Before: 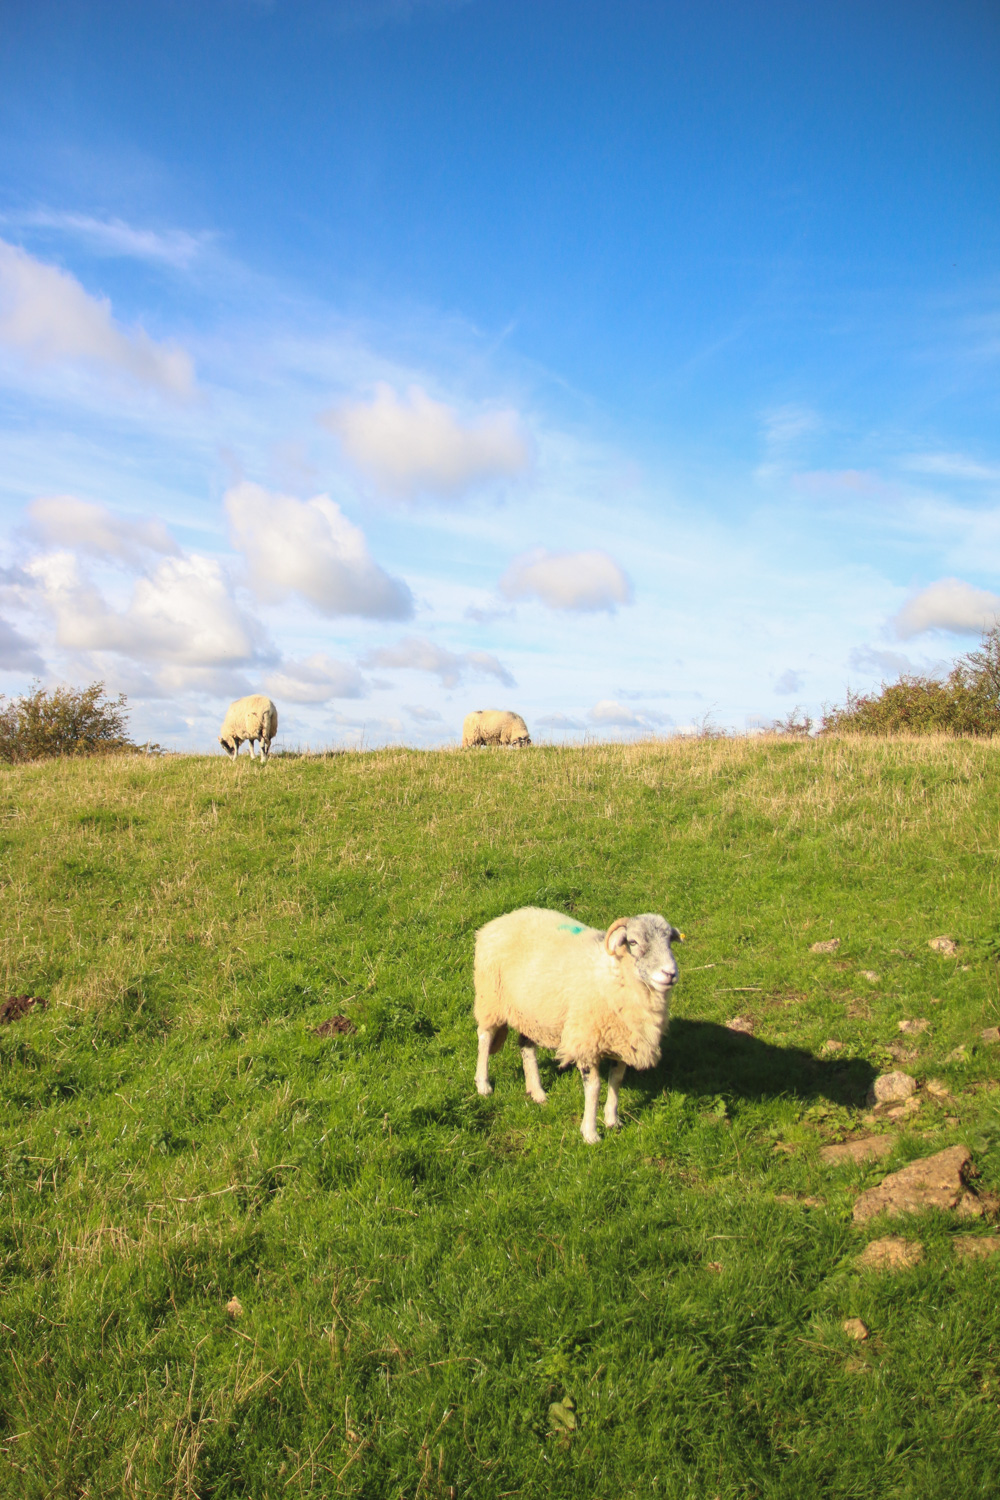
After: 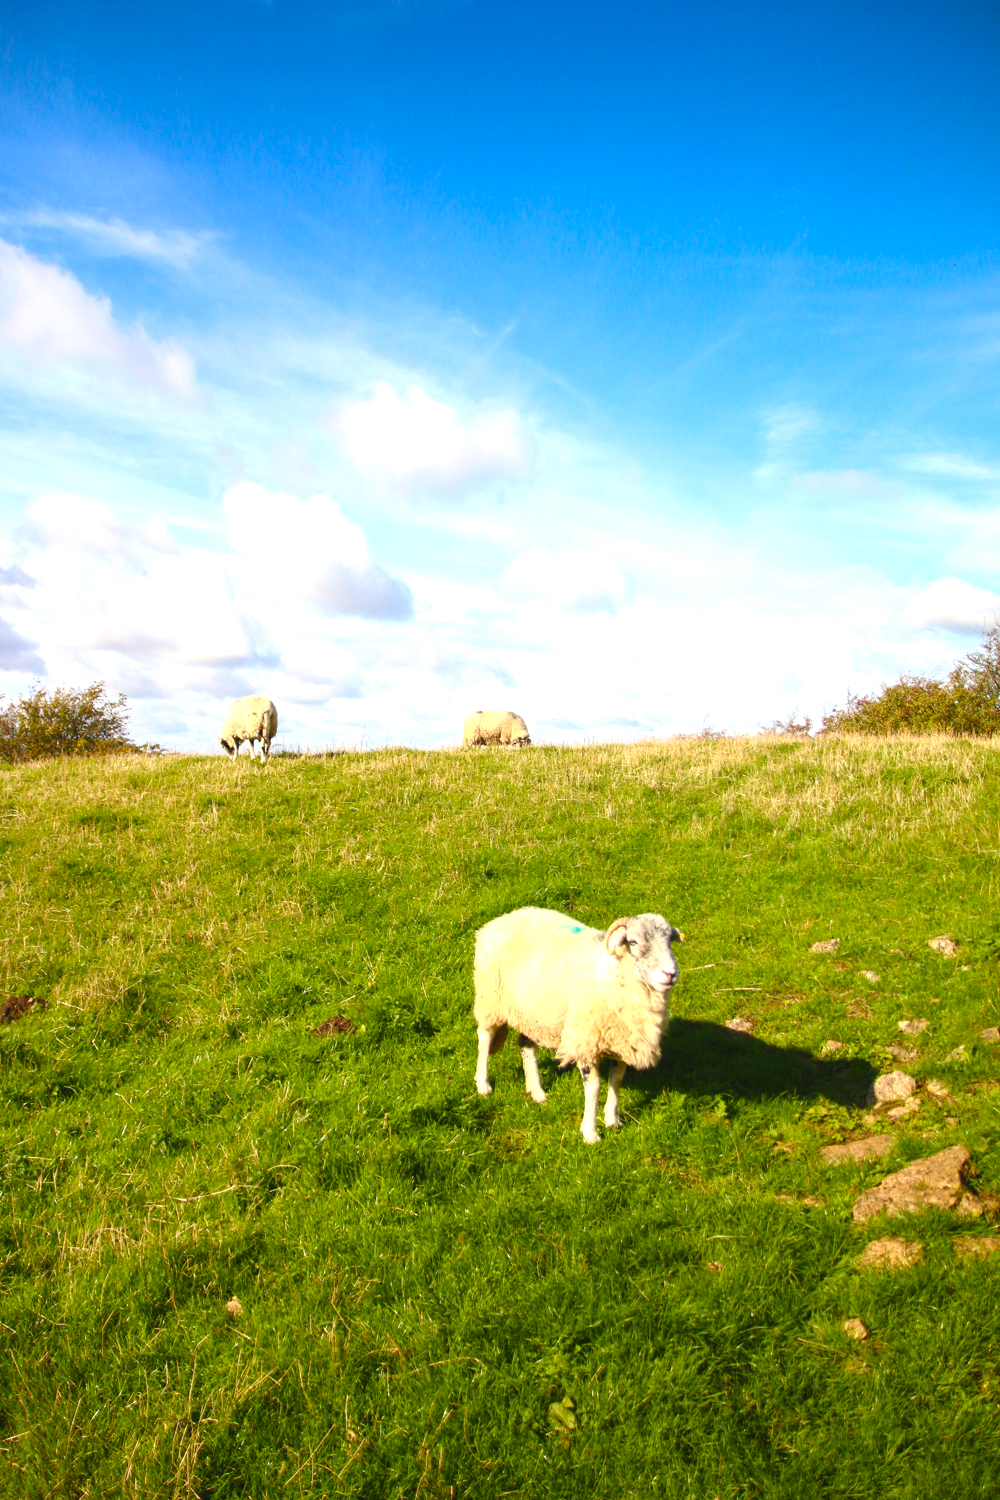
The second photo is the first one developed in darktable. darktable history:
tone equalizer: on, module defaults
color balance rgb: perceptual saturation grading › mid-tones 6.33%, perceptual saturation grading › shadows 72.44%, perceptual brilliance grading › highlights 11.59%, contrast 5.05%
